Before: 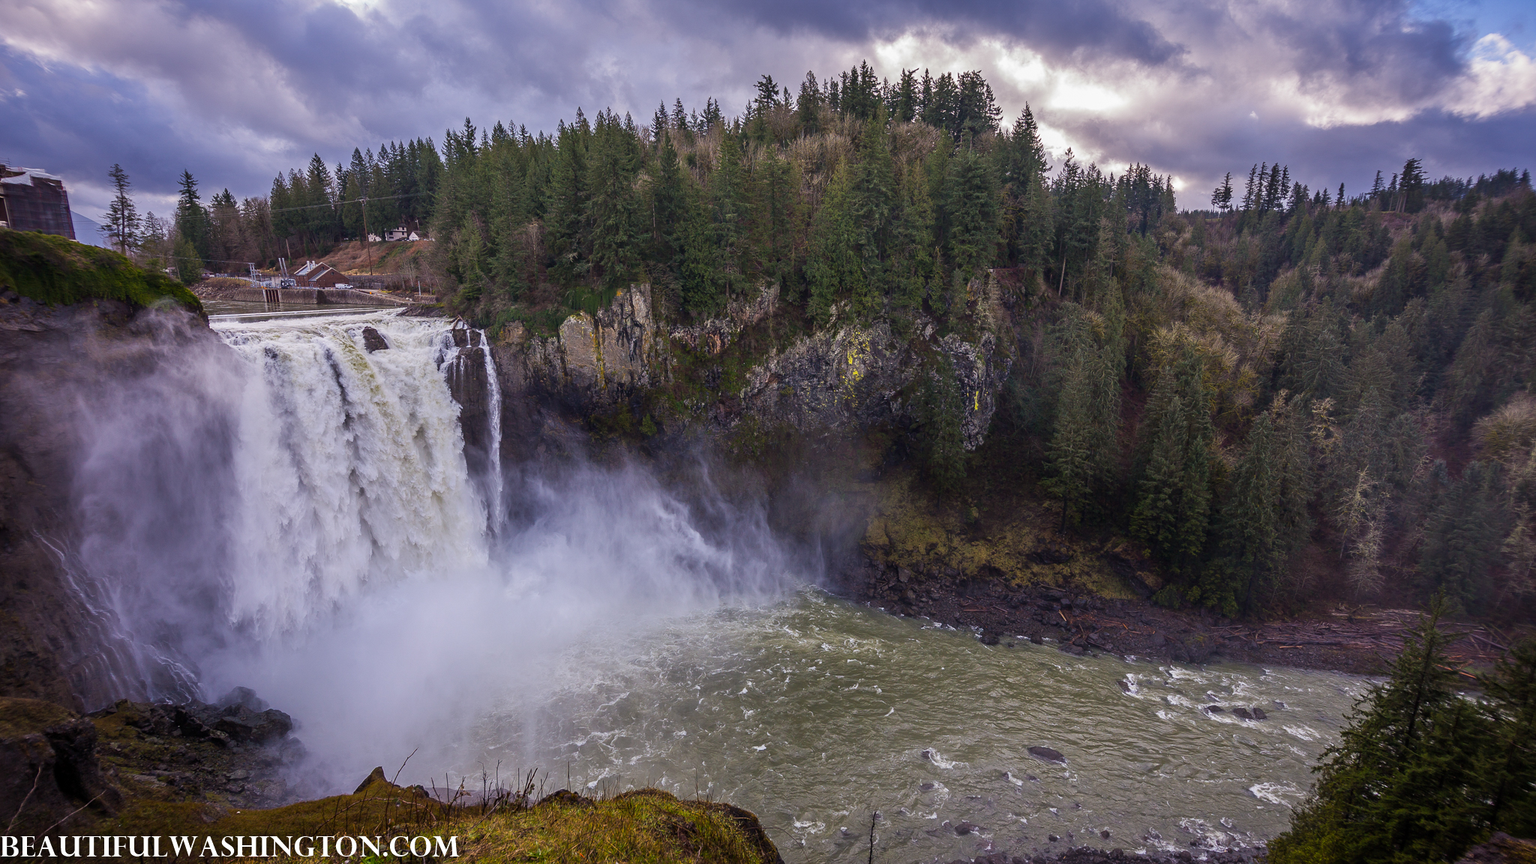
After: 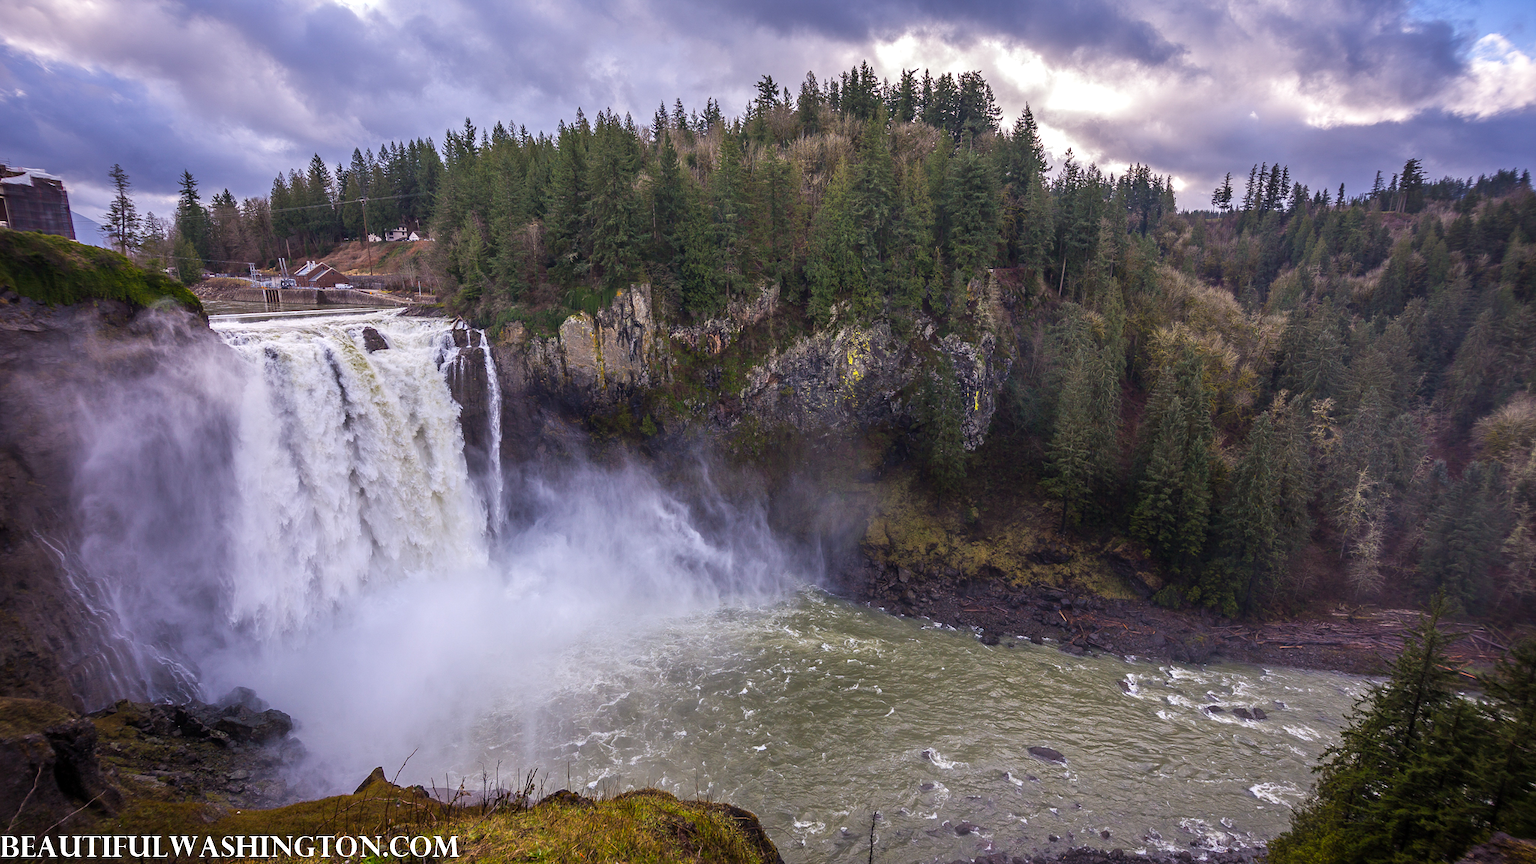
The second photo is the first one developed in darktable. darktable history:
exposure: exposure 0.374 EV, compensate highlight preservation false
